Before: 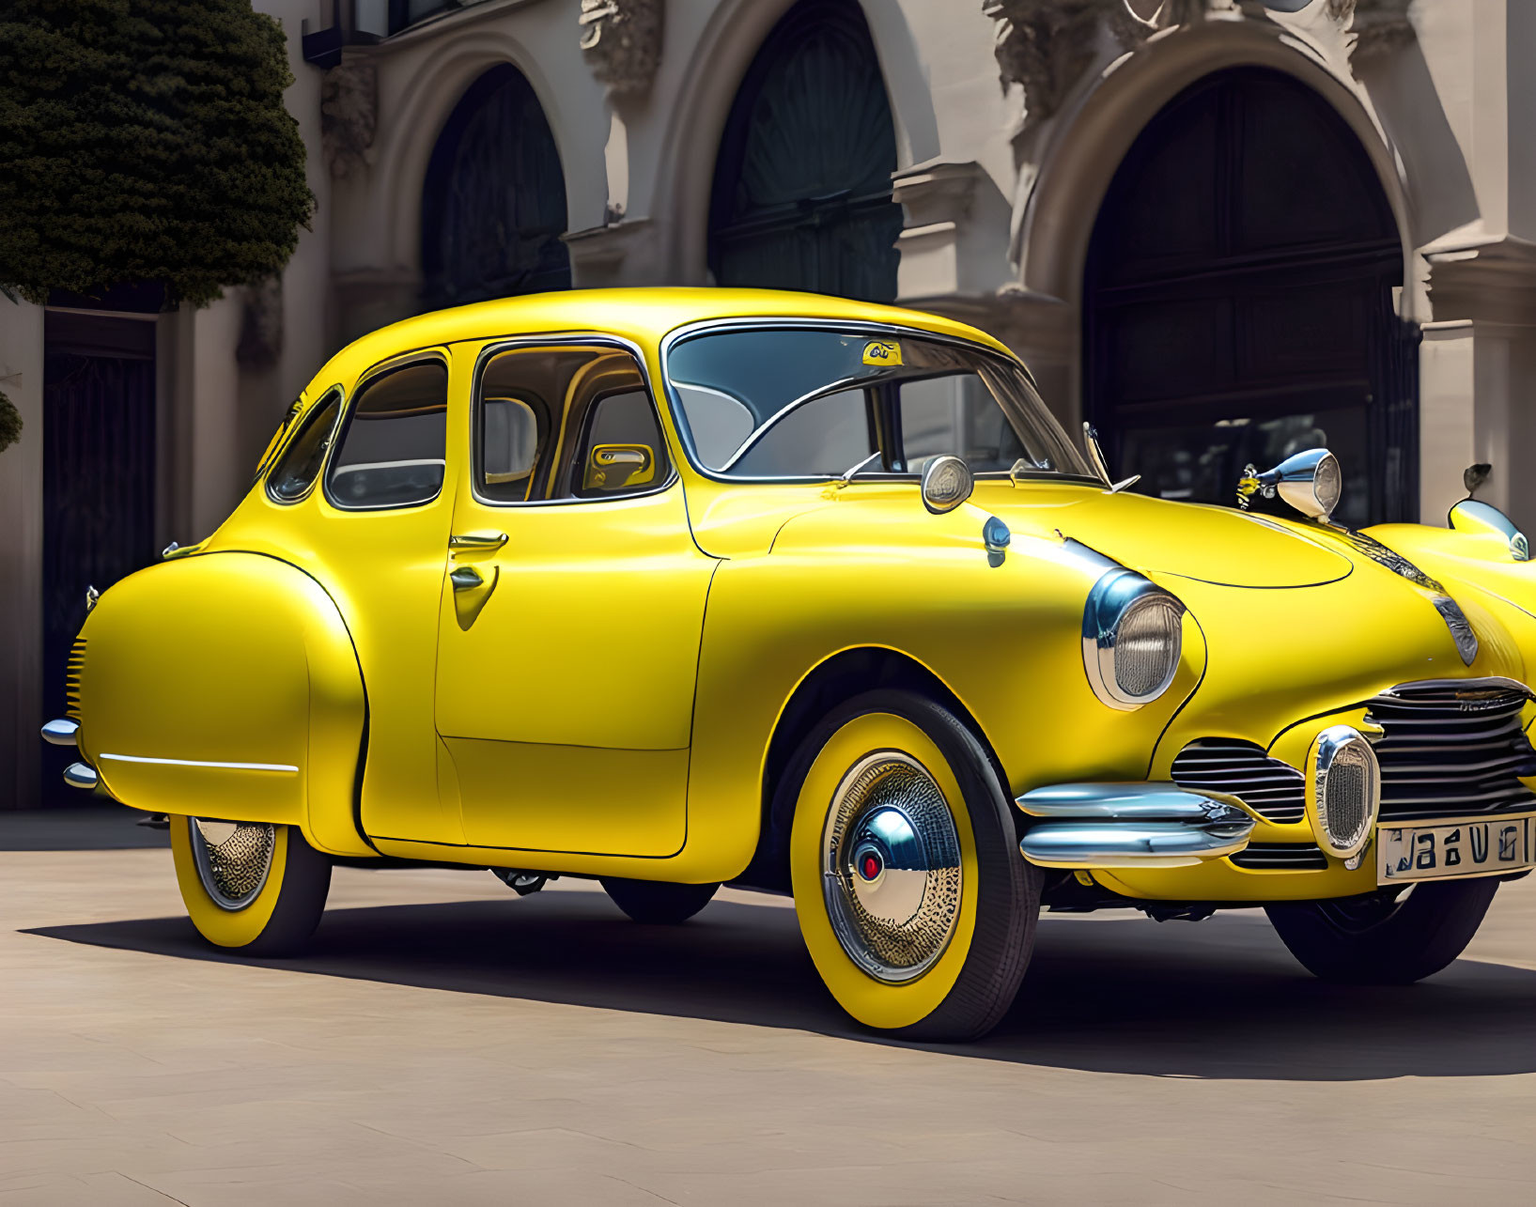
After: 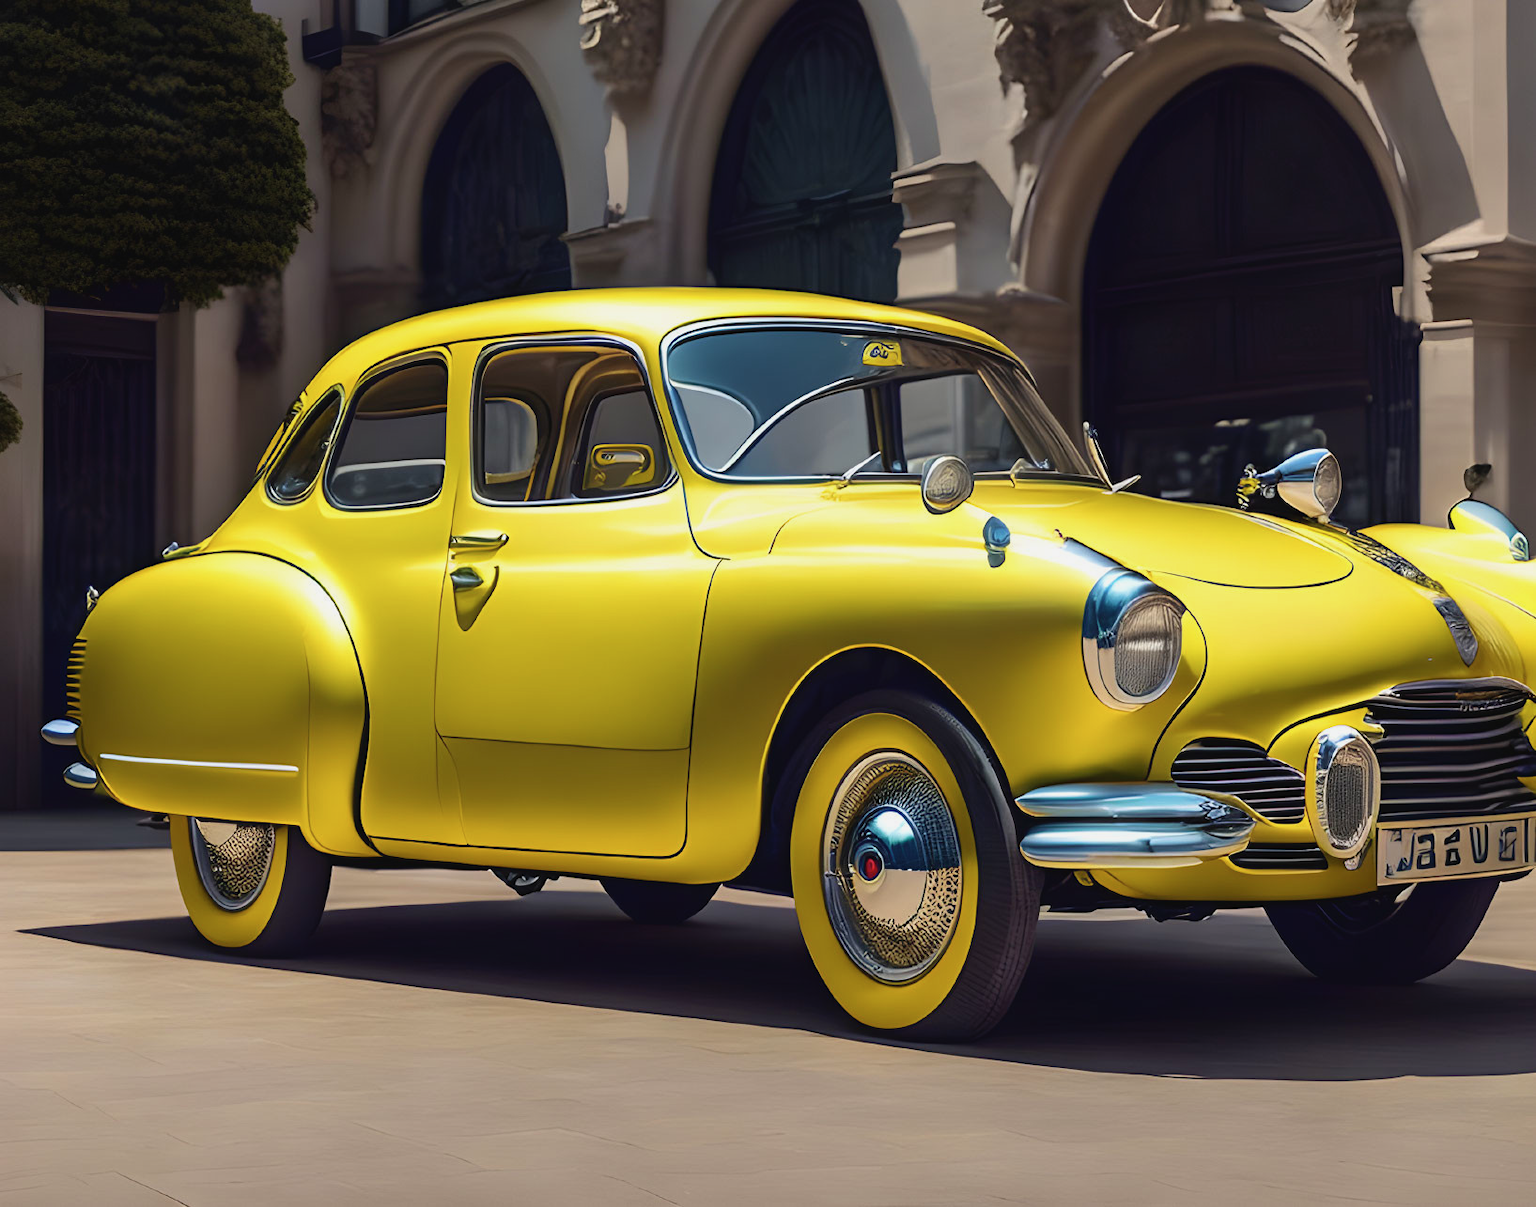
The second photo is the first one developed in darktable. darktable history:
velvia: on, module defaults
contrast brightness saturation: contrast -0.08, brightness -0.04, saturation -0.11
